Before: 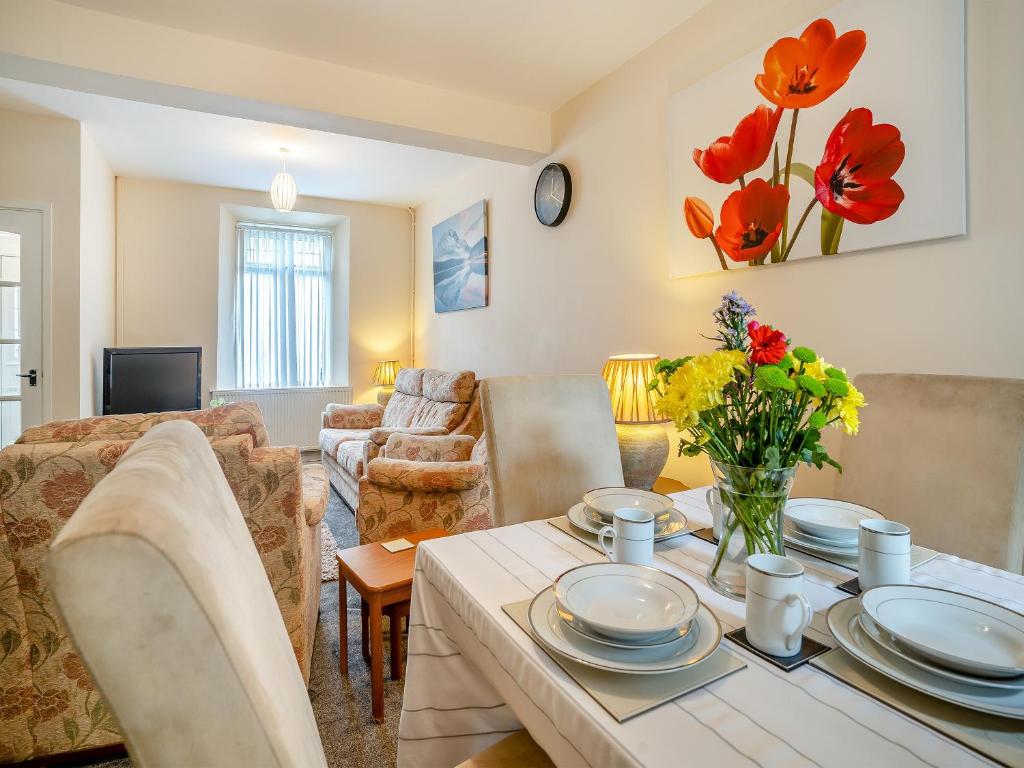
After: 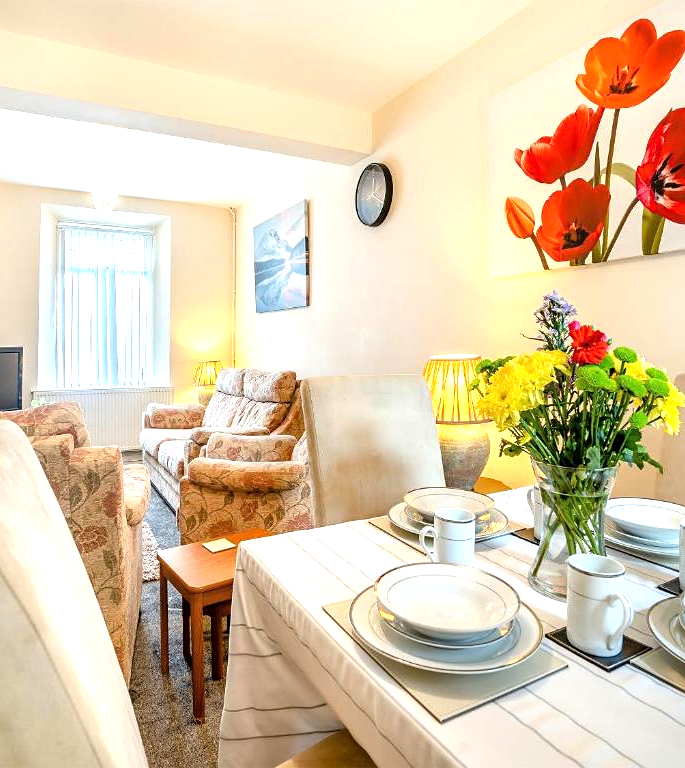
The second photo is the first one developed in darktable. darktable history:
sharpen: amount 0.212
crop and rotate: left 17.555%, right 15.458%
tone equalizer: -8 EV -0.766 EV, -7 EV -0.678 EV, -6 EV -0.563 EV, -5 EV -0.381 EV, -3 EV 0.389 EV, -2 EV 0.6 EV, -1 EV 0.68 EV, +0 EV 0.775 EV, smoothing 1
